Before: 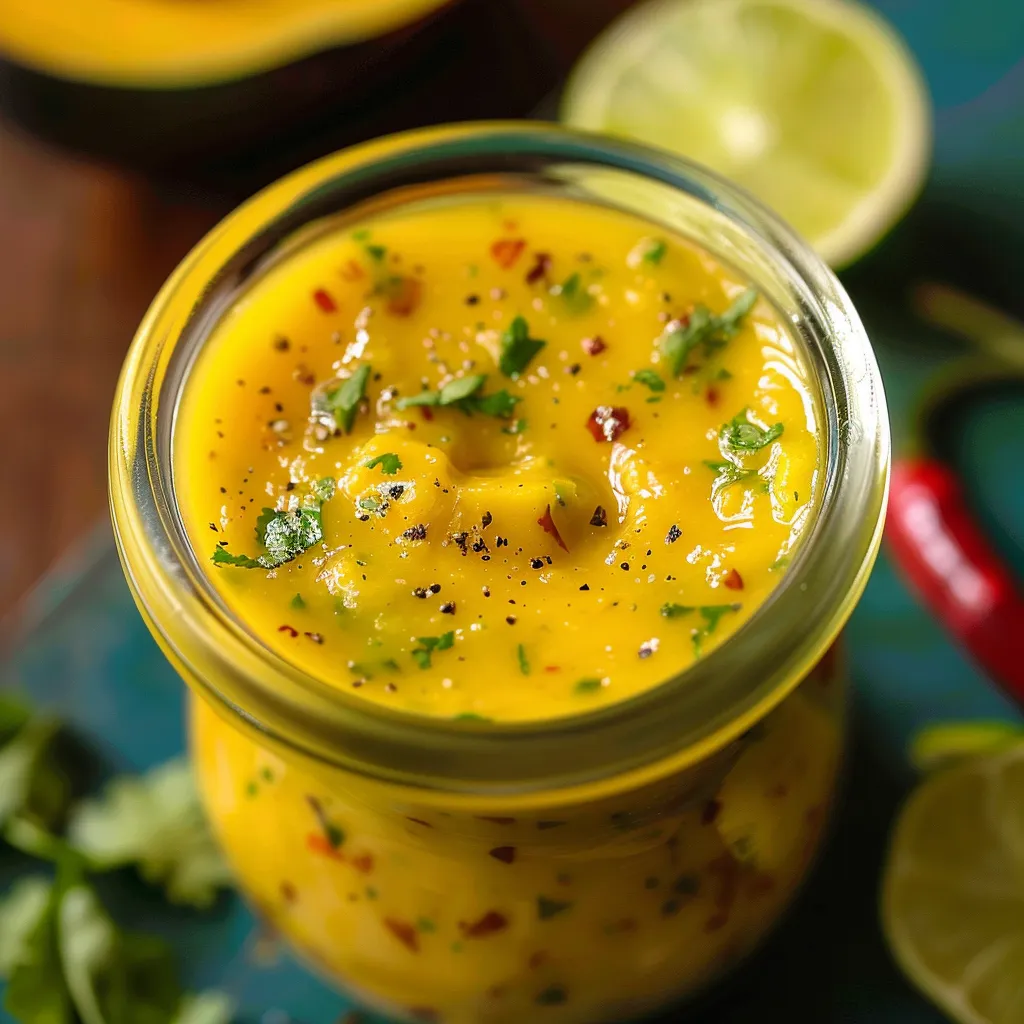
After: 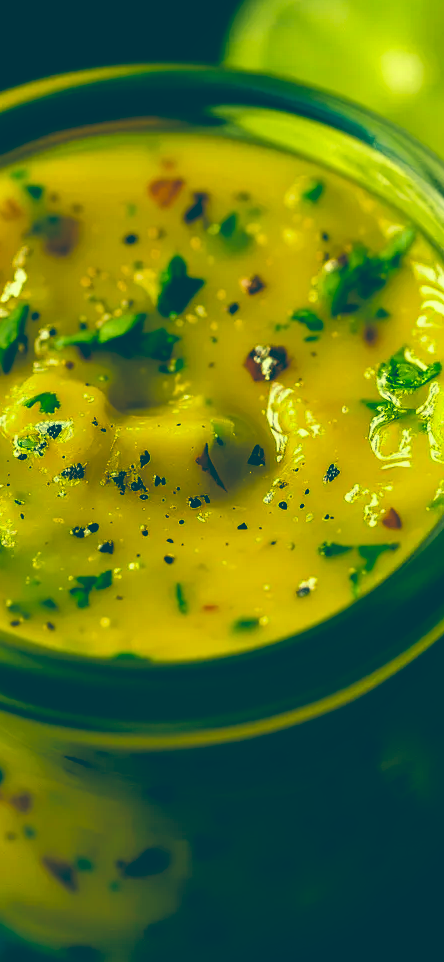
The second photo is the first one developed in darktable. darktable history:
color correction: highlights a* -15.58, highlights b* 40, shadows a* -40, shadows b* -26.18
crop: left 33.452%, top 6.025%, right 23.155%
exposure: compensate highlight preservation false
base curve: curves: ch0 [(0, 0.02) (0.083, 0.036) (1, 1)], preserve colors none
